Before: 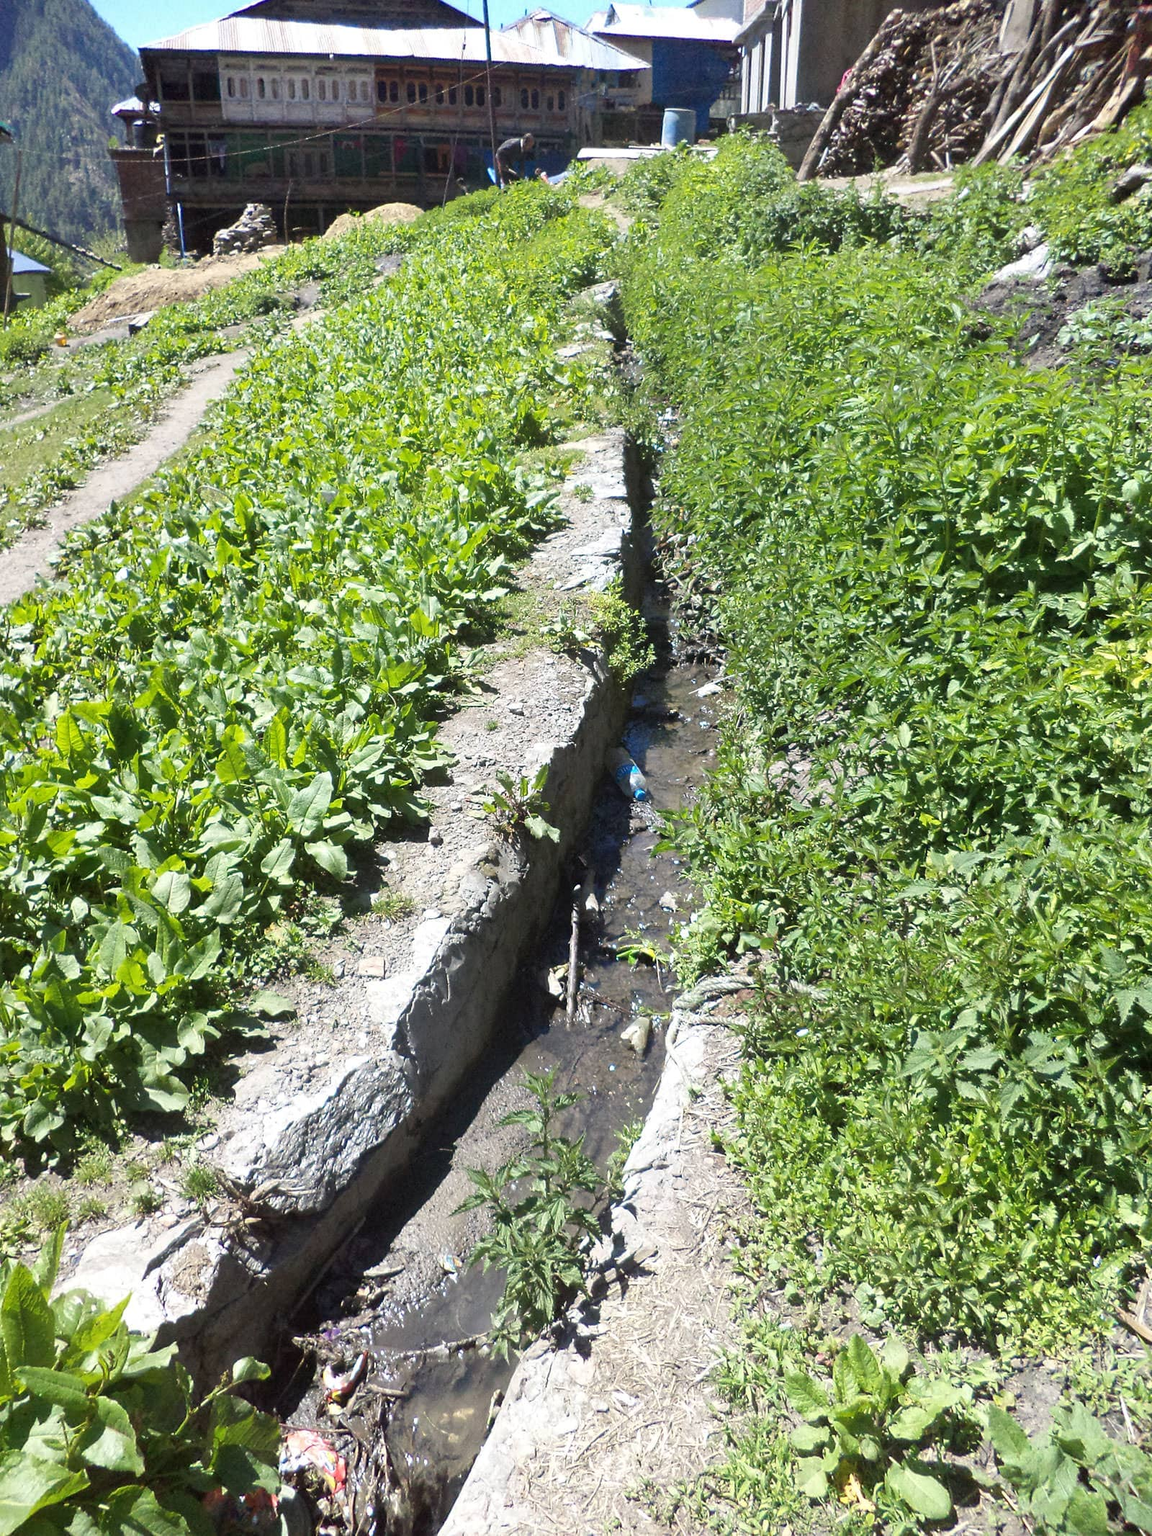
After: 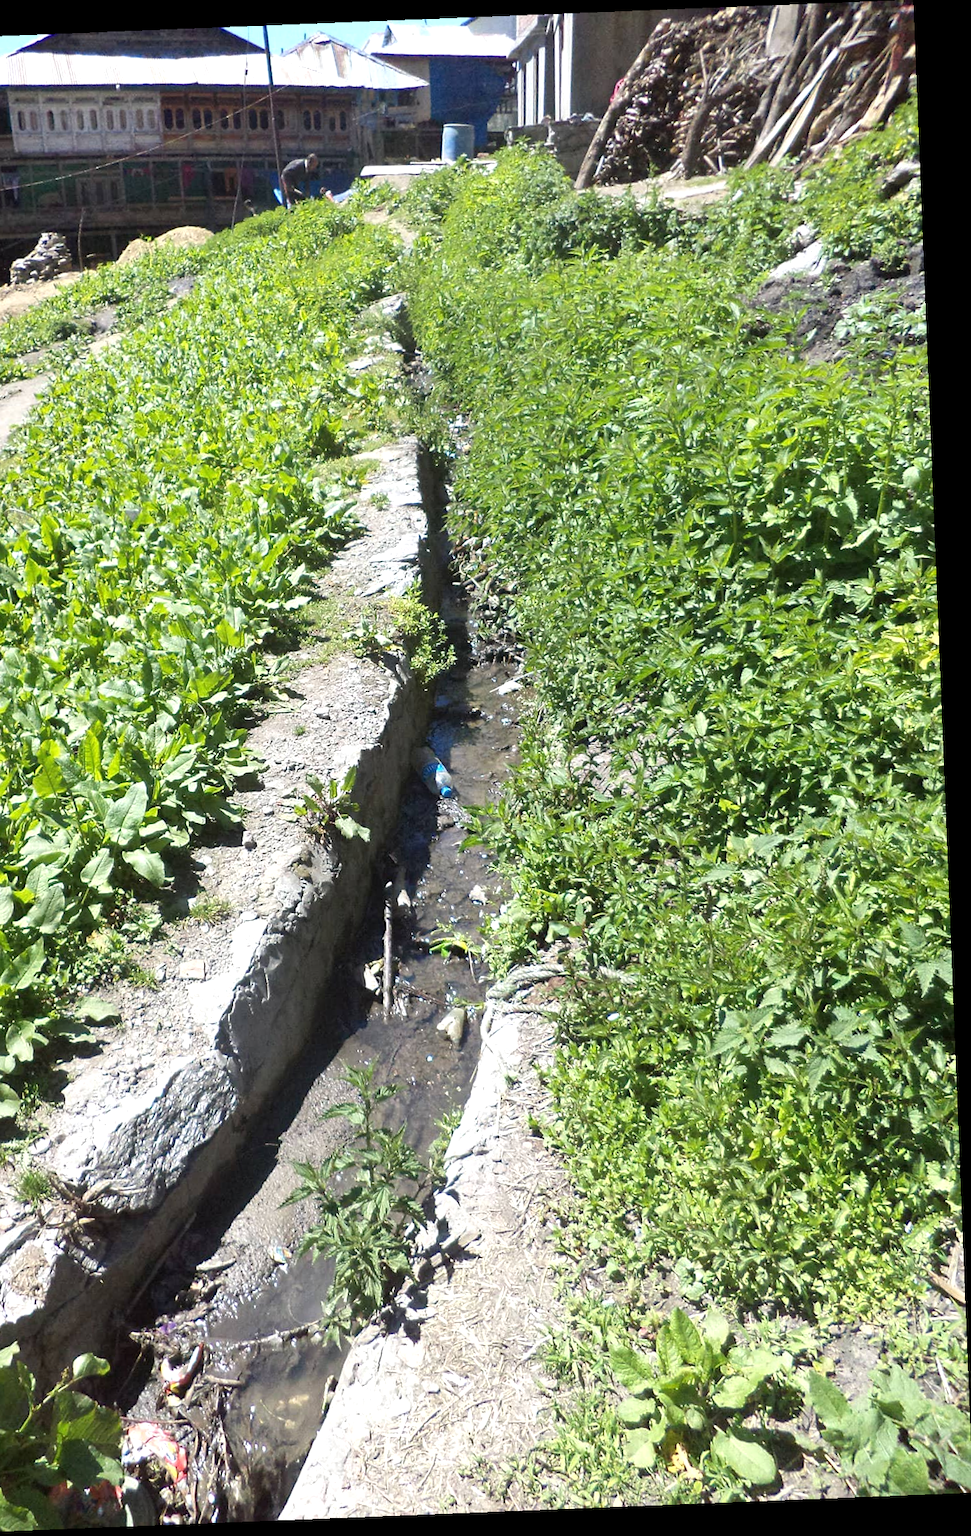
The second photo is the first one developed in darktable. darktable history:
exposure: exposure 0.2 EV, compensate highlight preservation false
crop: left 17.582%, bottom 0.031%
rotate and perspective: rotation -2.29°, automatic cropping off
